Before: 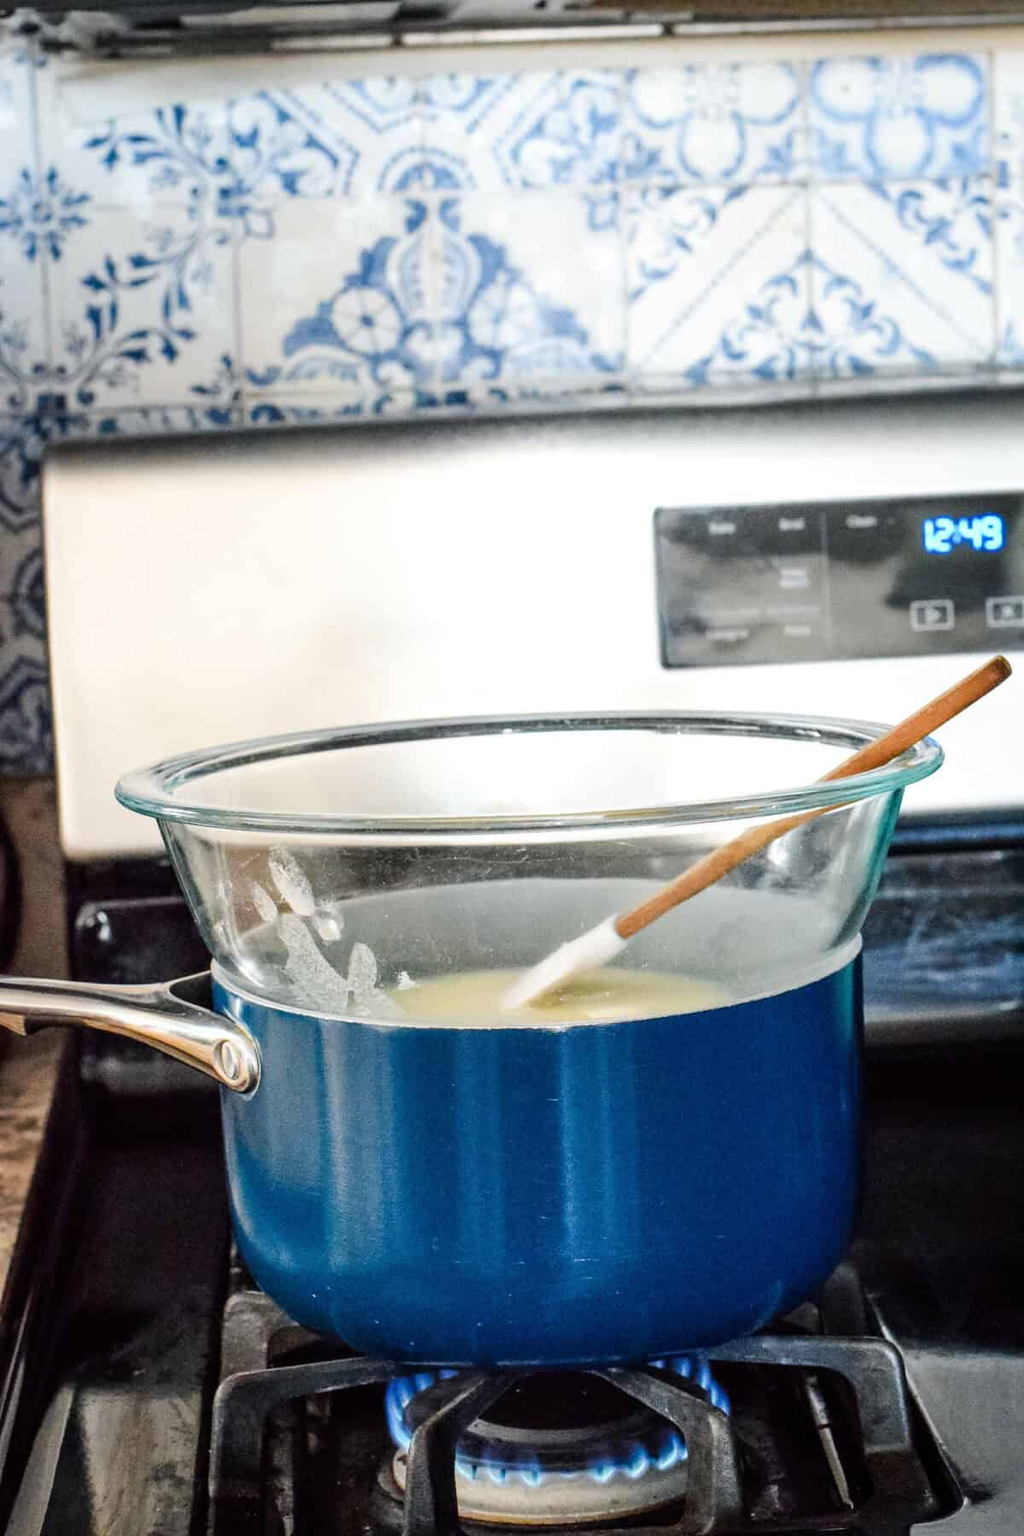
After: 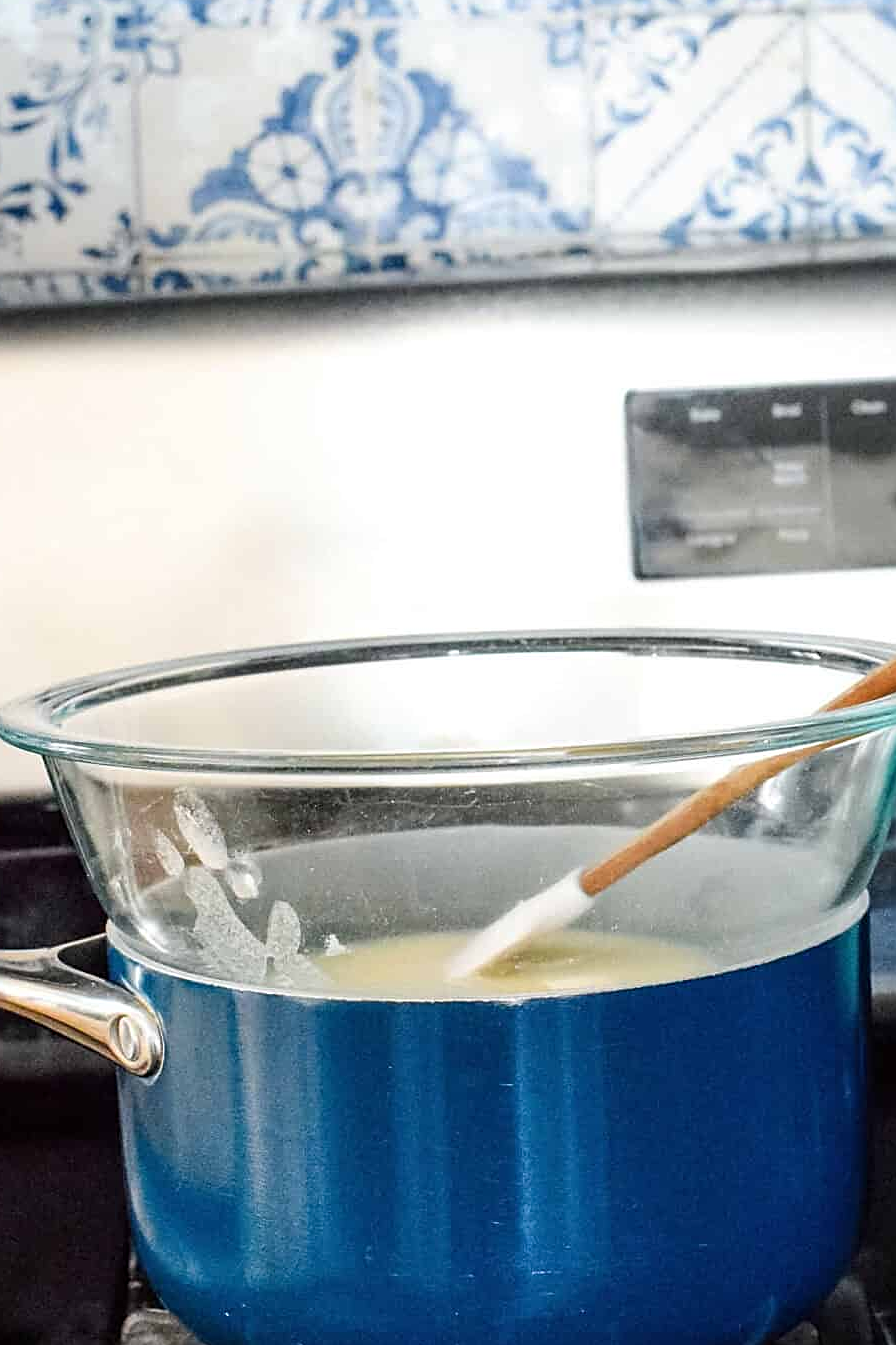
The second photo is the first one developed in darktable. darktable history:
sharpen: on, module defaults
crop and rotate: left 11.831%, top 11.346%, right 13.429%, bottom 13.899%
